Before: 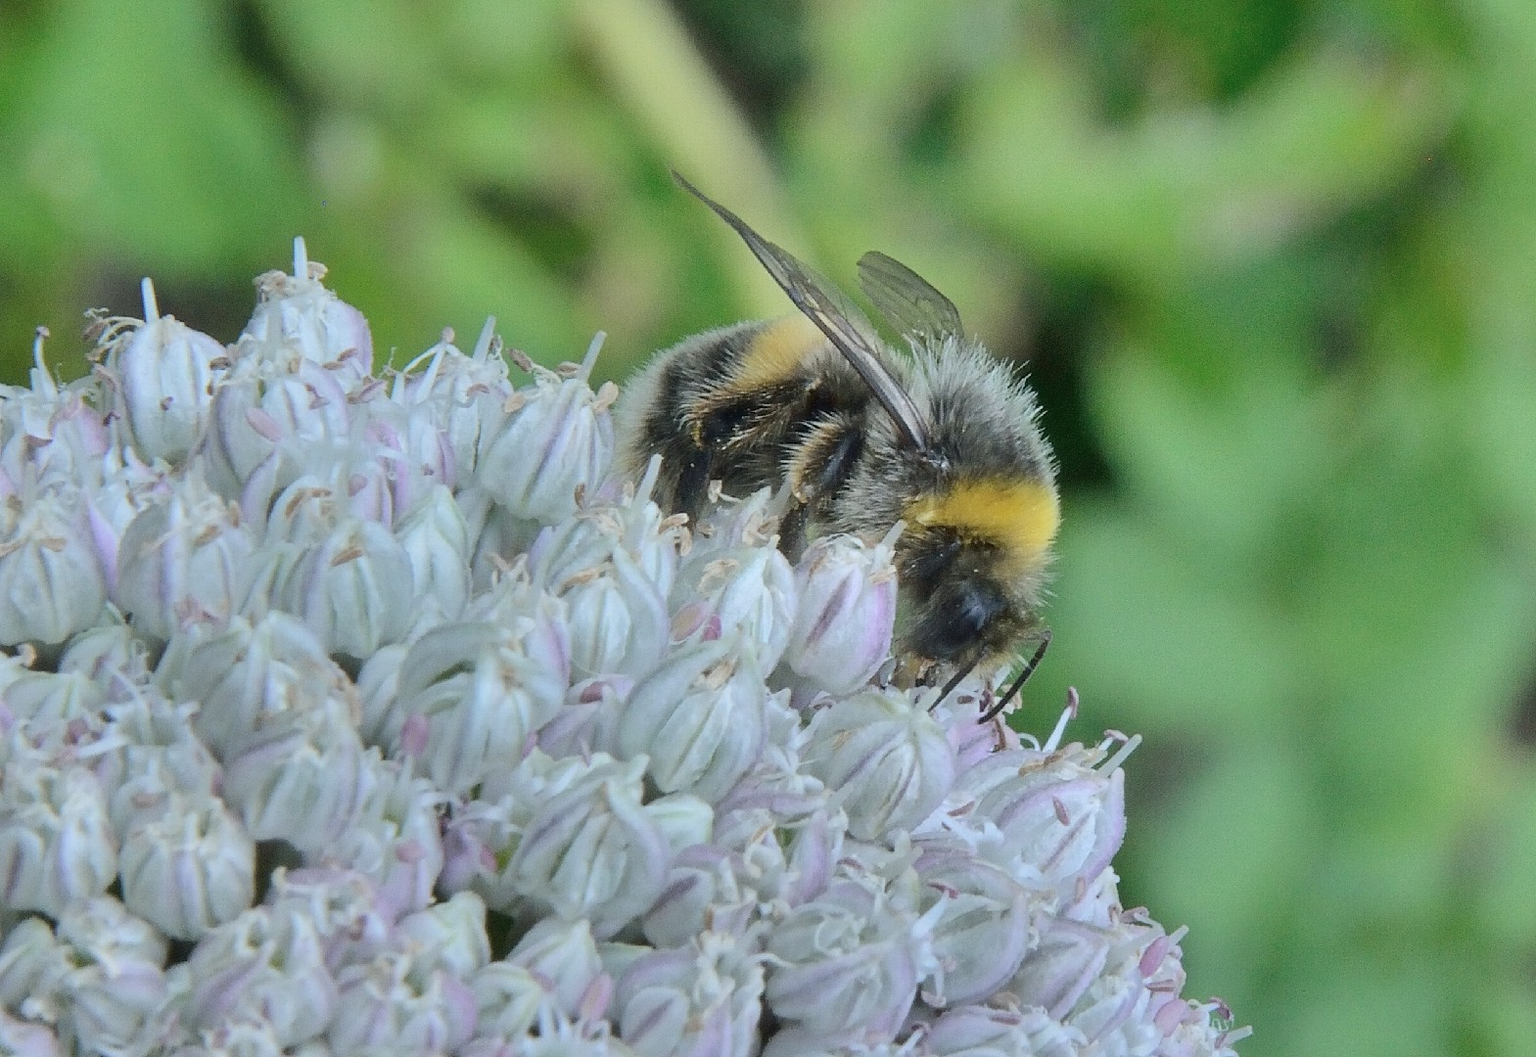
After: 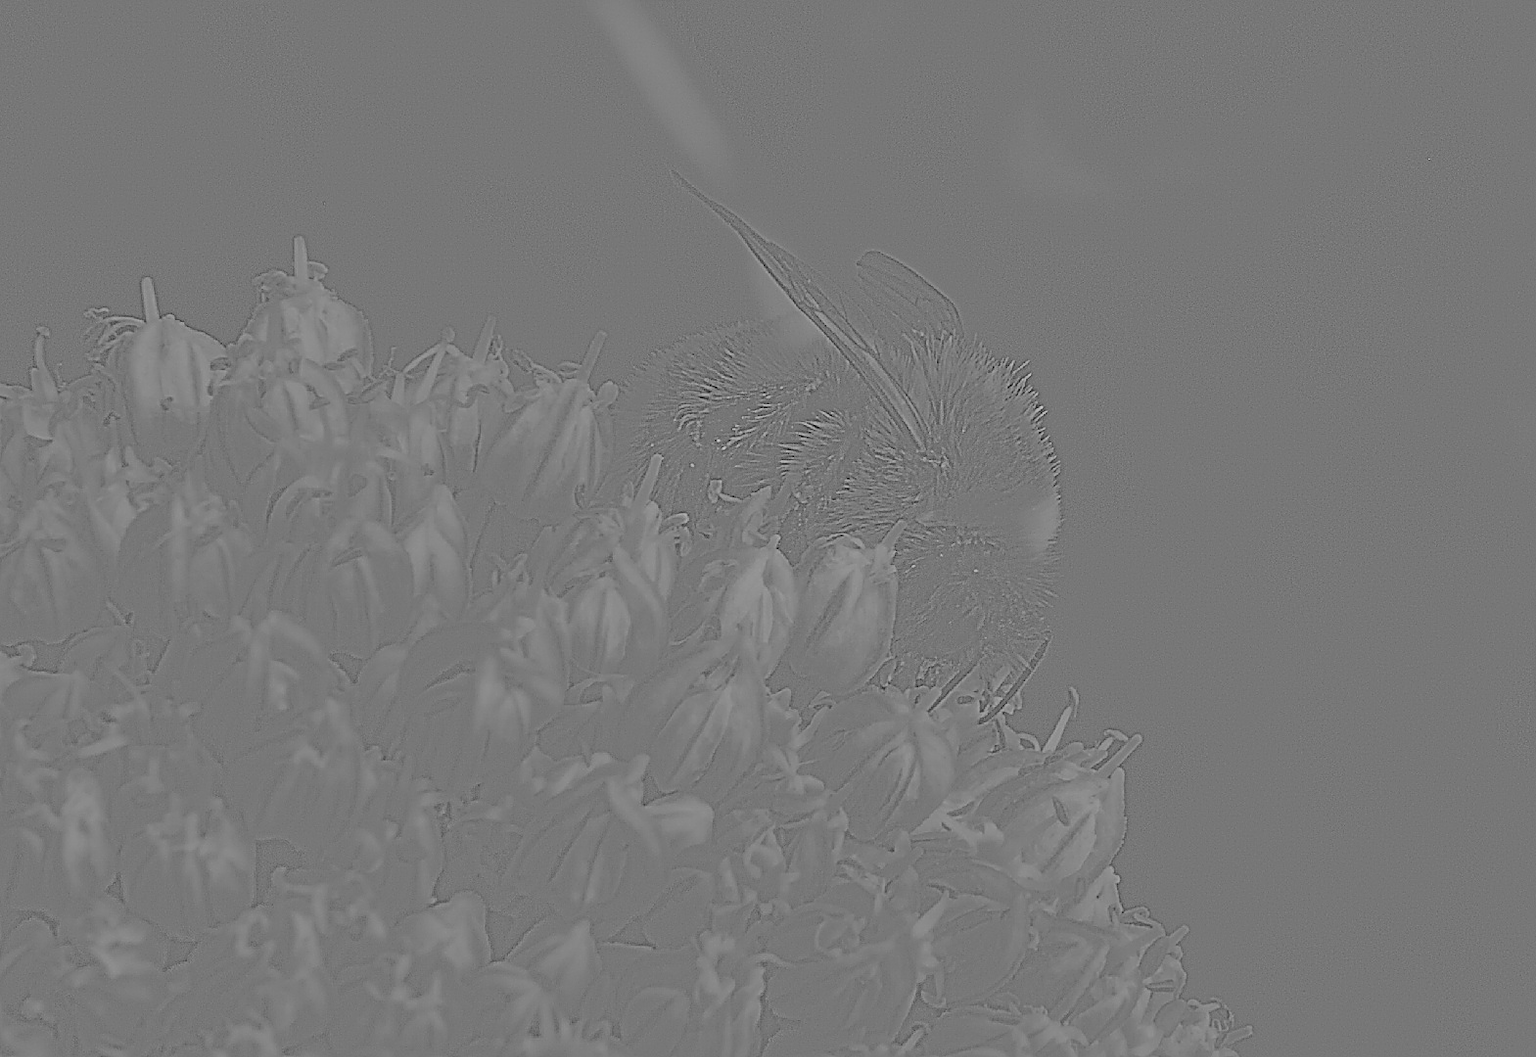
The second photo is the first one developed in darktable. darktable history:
color calibration: illuminant custom, x 0.368, y 0.373, temperature 4330.32 K
highpass: sharpness 5.84%, contrast boost 8.44%
sharpen: on, module defaults
tone equalizer: on, module defaults
exposure: black level correction -0.002, exposure 1.35 EV, compensate highlight preservation false
filmic rgb: black relative exposure -5 EV, hardness 2.88, contrast 1.4, highlights saturation mix -30%
